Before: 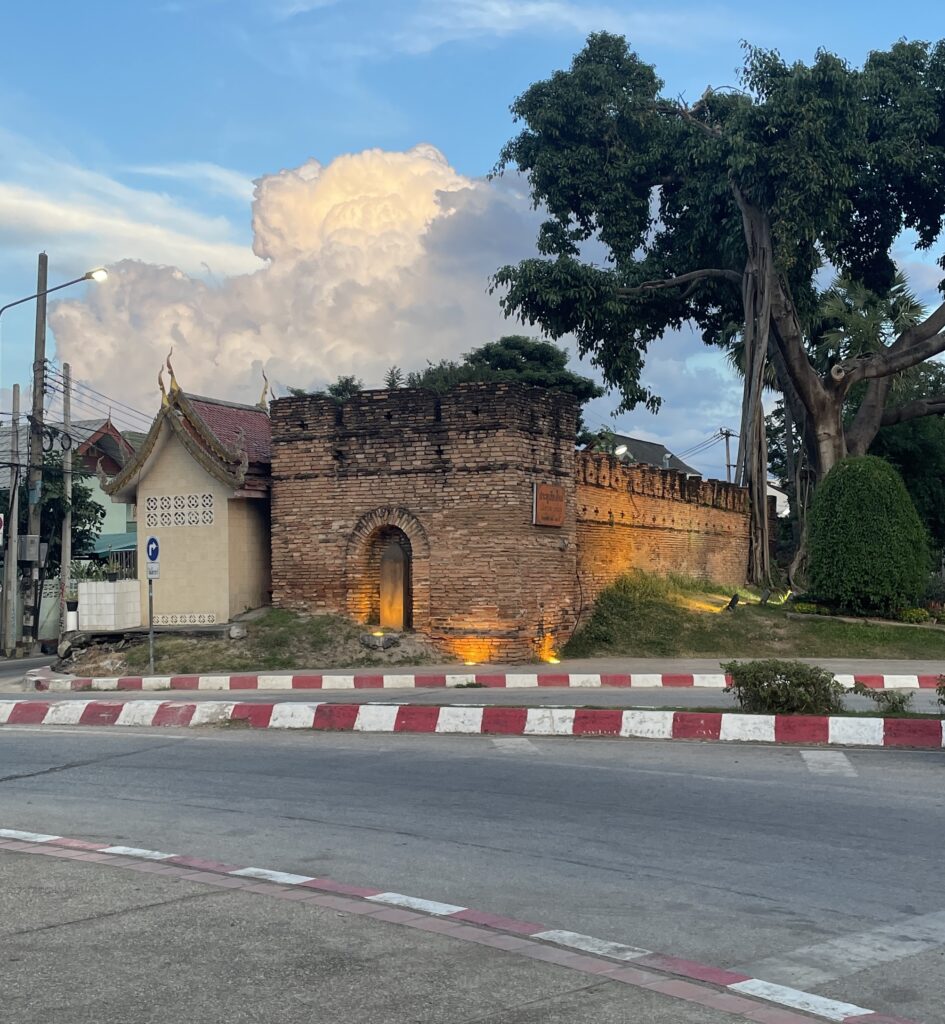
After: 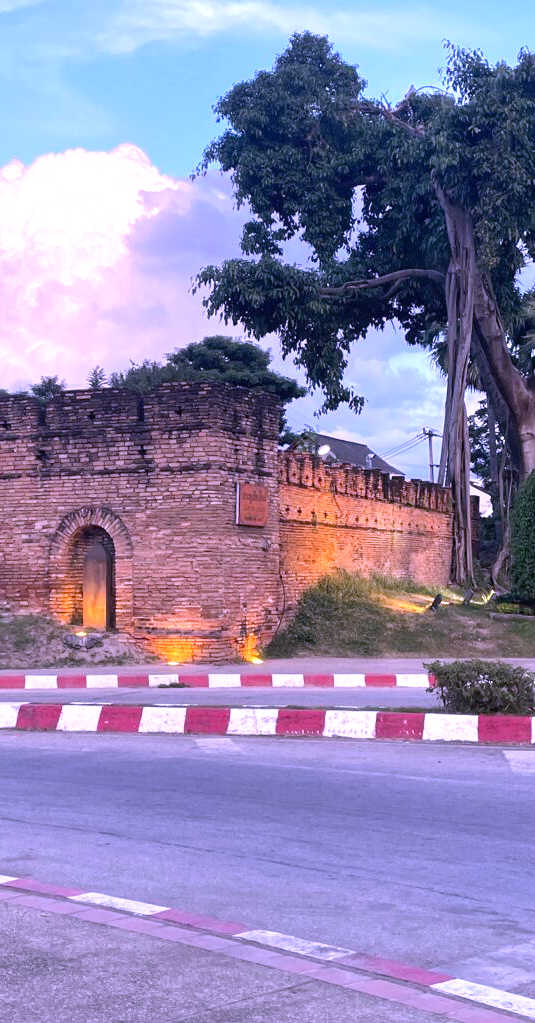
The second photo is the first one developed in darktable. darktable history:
exposure: black level correction 0, exposure 0.7 EV, compensate exposure bias true, compensate highlight preservation false
crop: left 31.458%, top 0%, right 11.876%
color calibration: output R [1.107, -0.012, -0.003, 0], output B [0, 0, 1.308, 0], illuminant custom, x 0.389, y 0.387, temperature 3838.64 K
